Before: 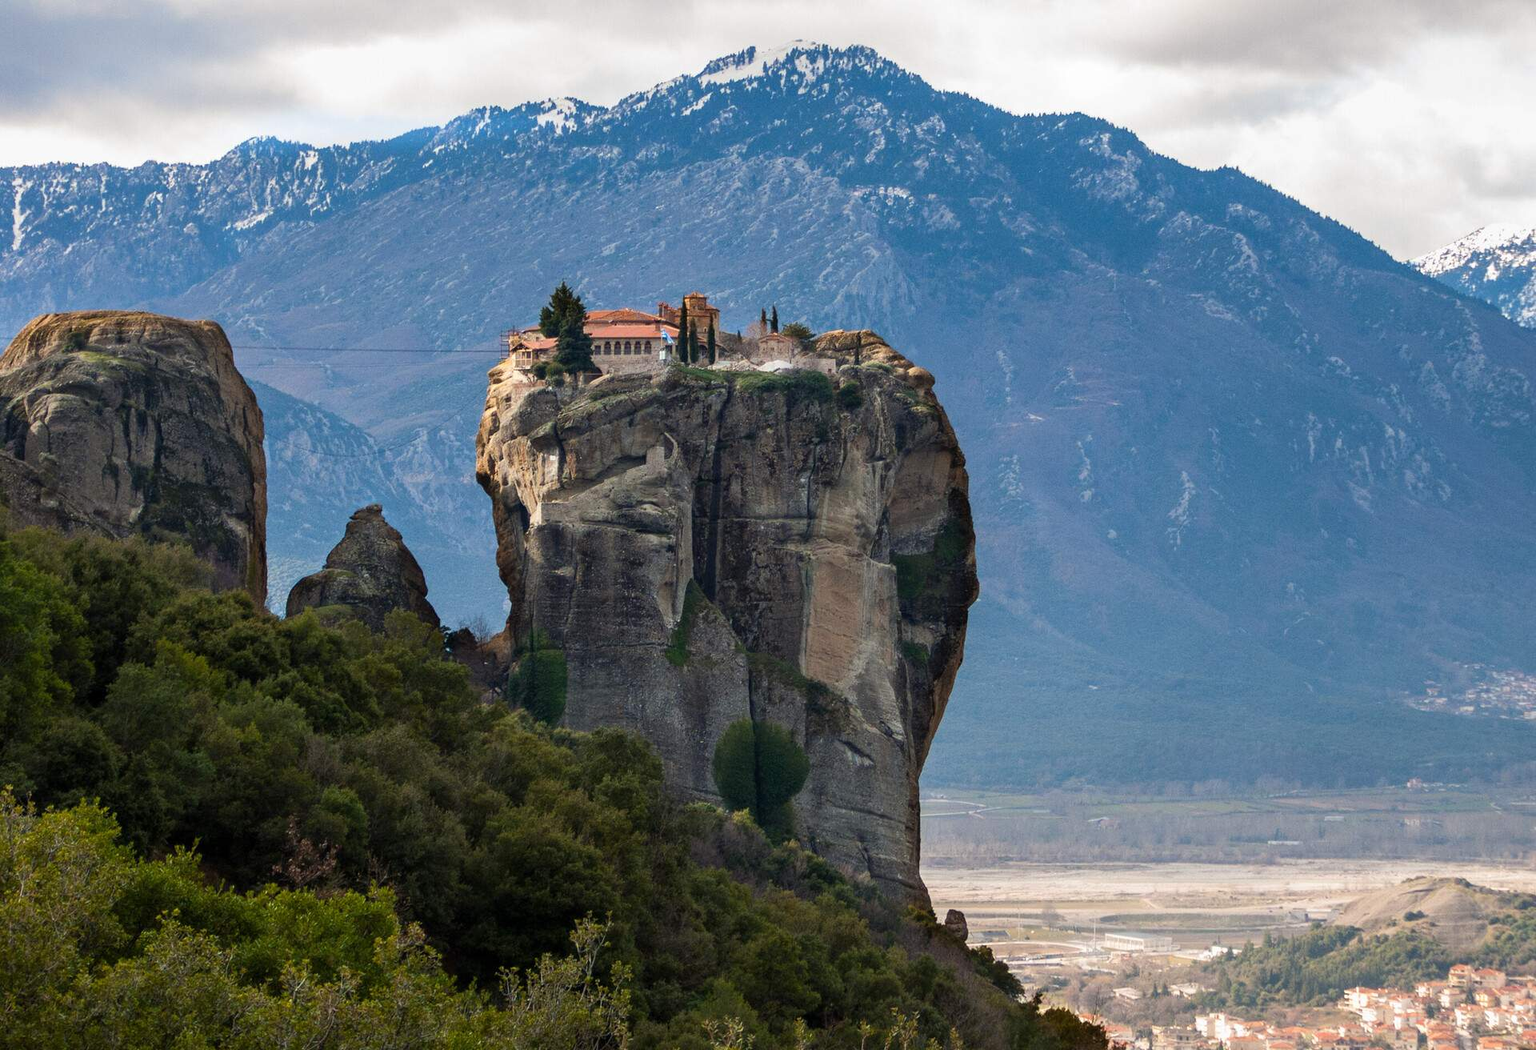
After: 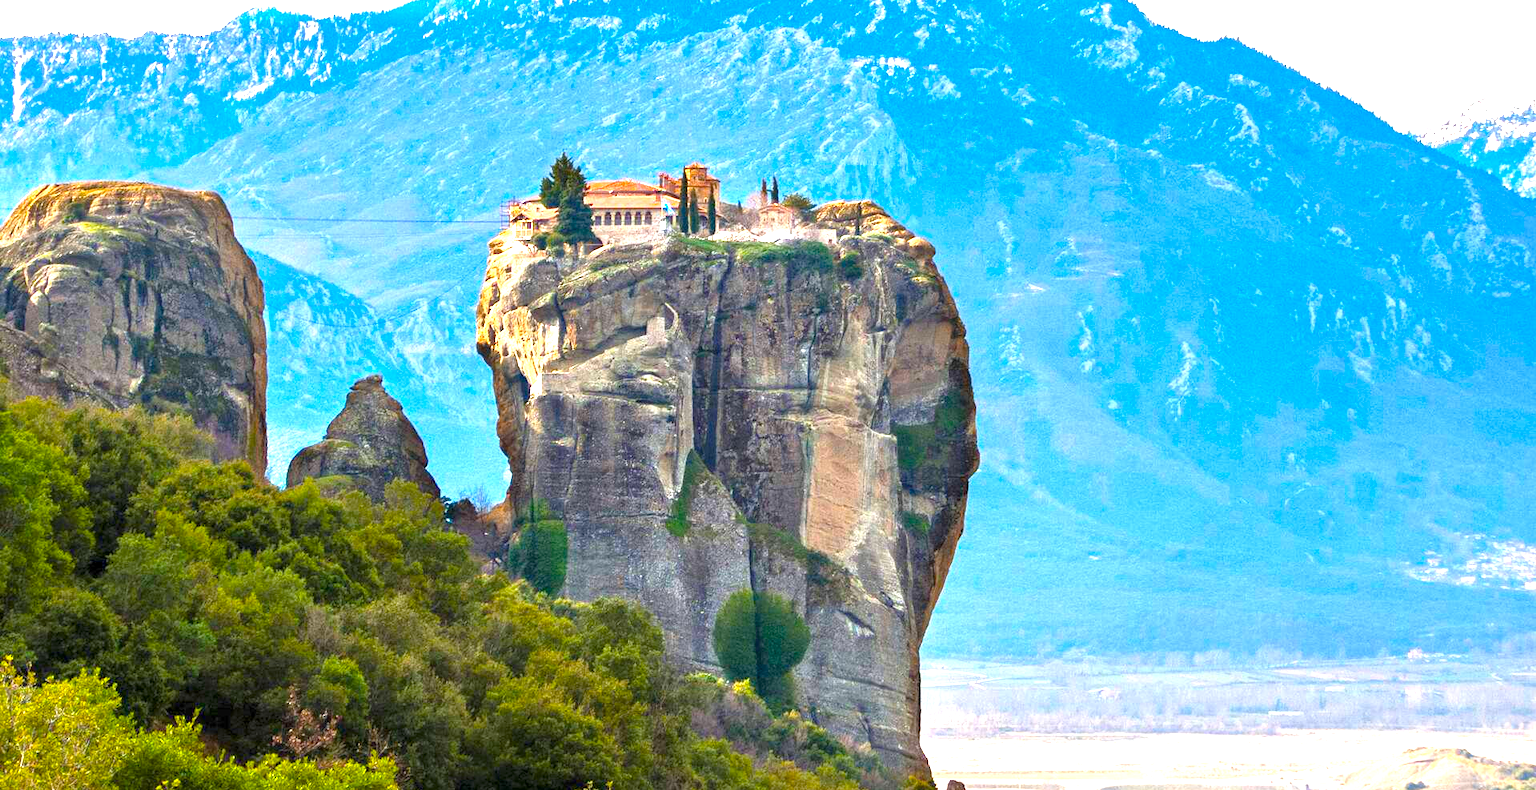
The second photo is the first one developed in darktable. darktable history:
crop and rotate: top 12.453%, bottom 12.262%
exposure: exposure 1.001 EV, compensate exposure bias true, compensate highlight preservation false
tone equalizer: -8 EV 0.974 EV, -7 EV 0.973 EV, -6 EV 0.987 EV, -5 EV 0.993 EV, -4 EV 1.02 EV, -3 EV 0.737 EV, -2 EV 0.525 EV, -1 EV 0.268 EV, mask exposure compensation -0.5 EV
color balance rgb: shadows lift › chroma 0.828%, shadows lift › hue 115.87°, linear chroma grading › global chroma 42.642%, perceptual saturation grading › global saturation 0.552%, perceptual brilliance grading › global brilliance 11.036%
